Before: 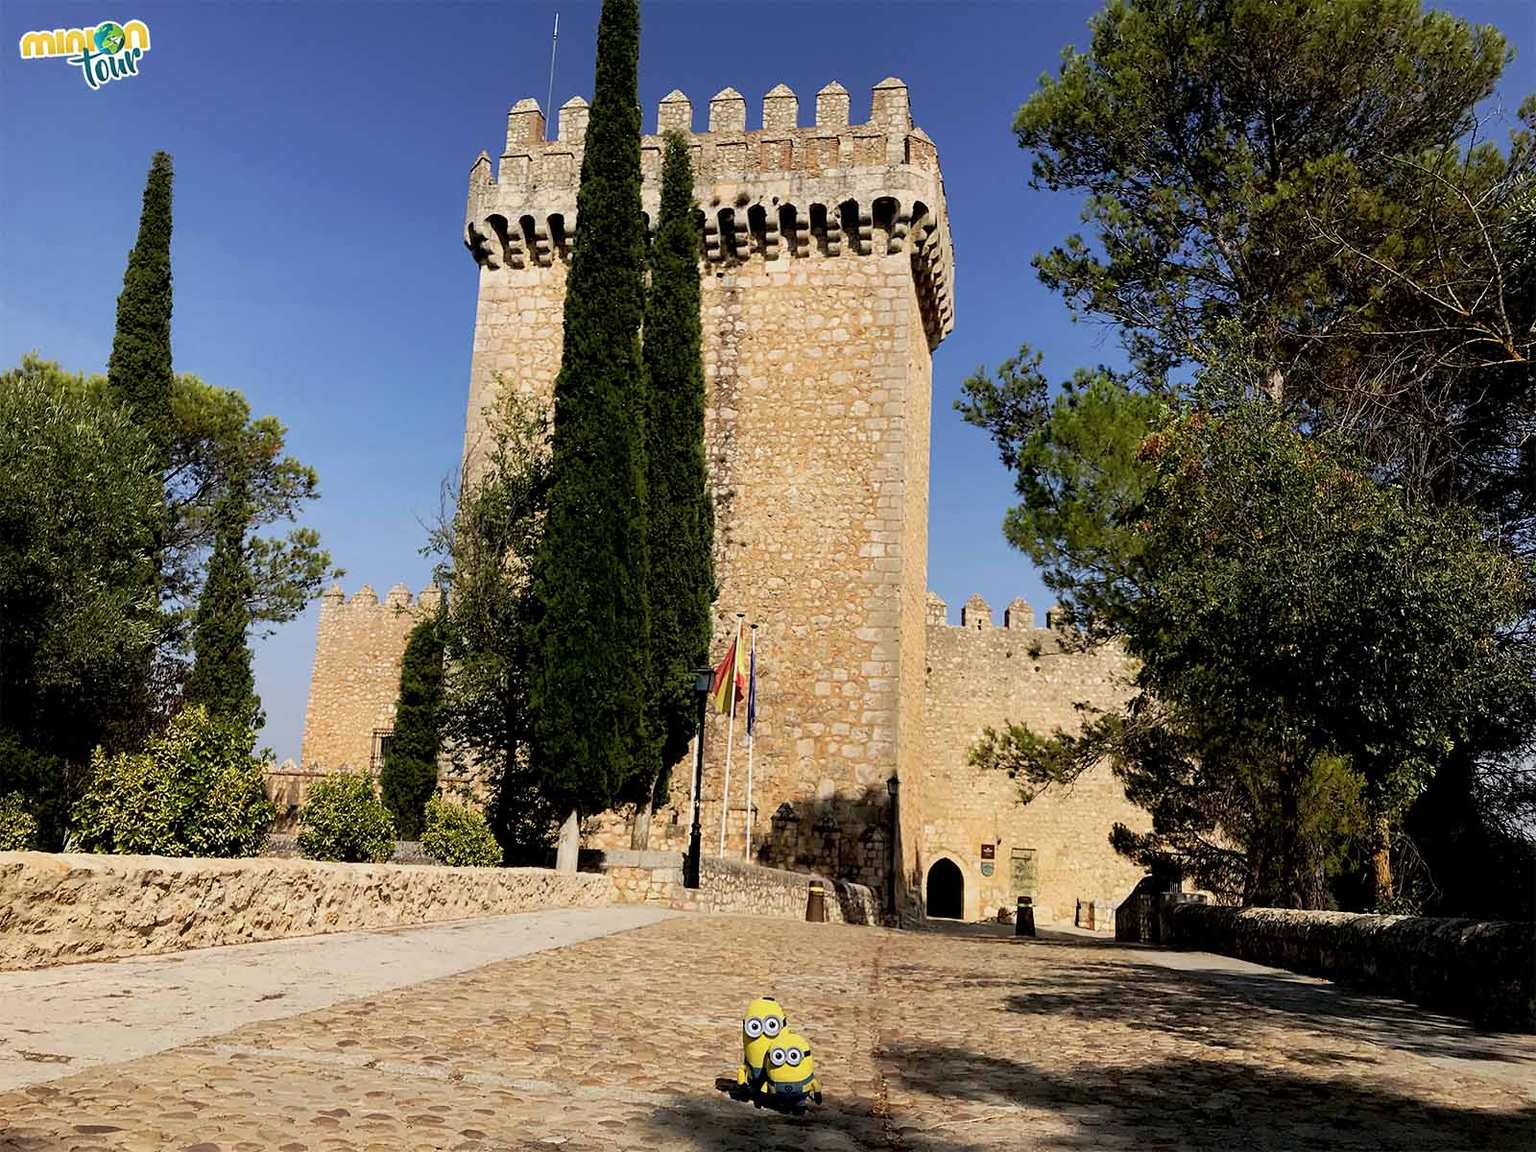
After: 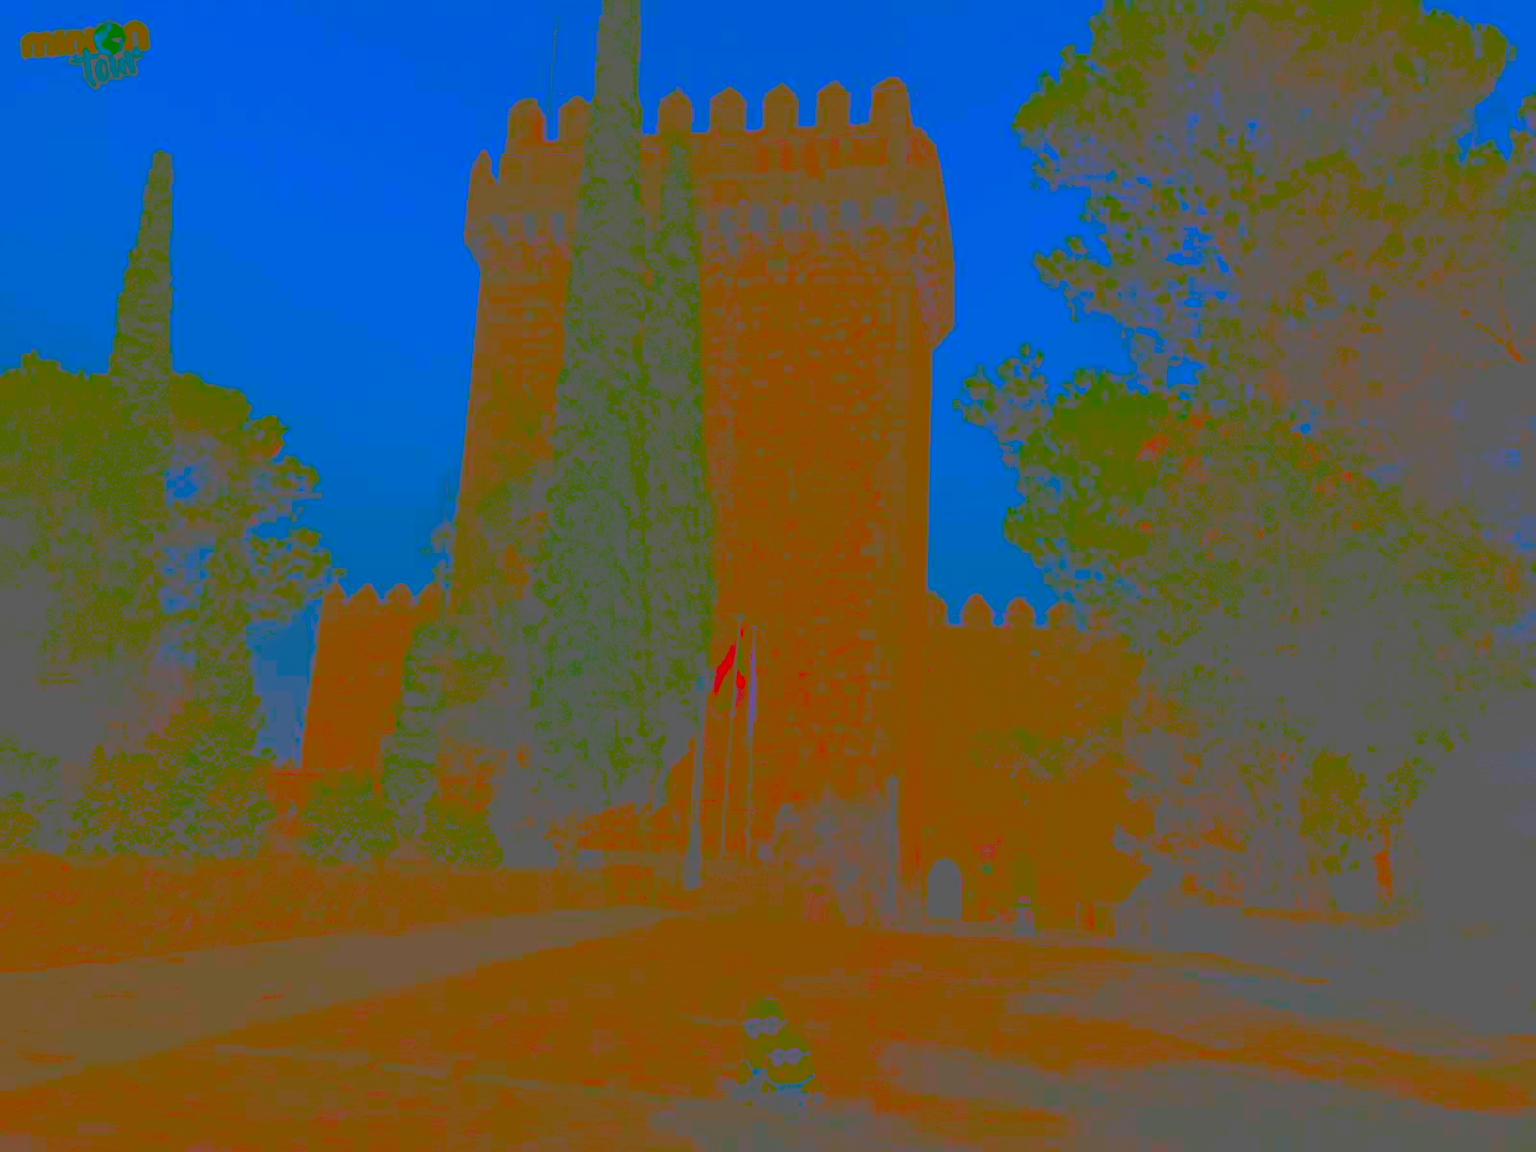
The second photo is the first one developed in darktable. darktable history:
contrast brightness saturation: contrast -0.99, brightness -0.17, saturation 0.75
haze removal: compatibility mode true, adaptive false
color zones: curves: ch1 [(0.077, 0.436) (0.25, 0.5) (0.75, 0.5)]
